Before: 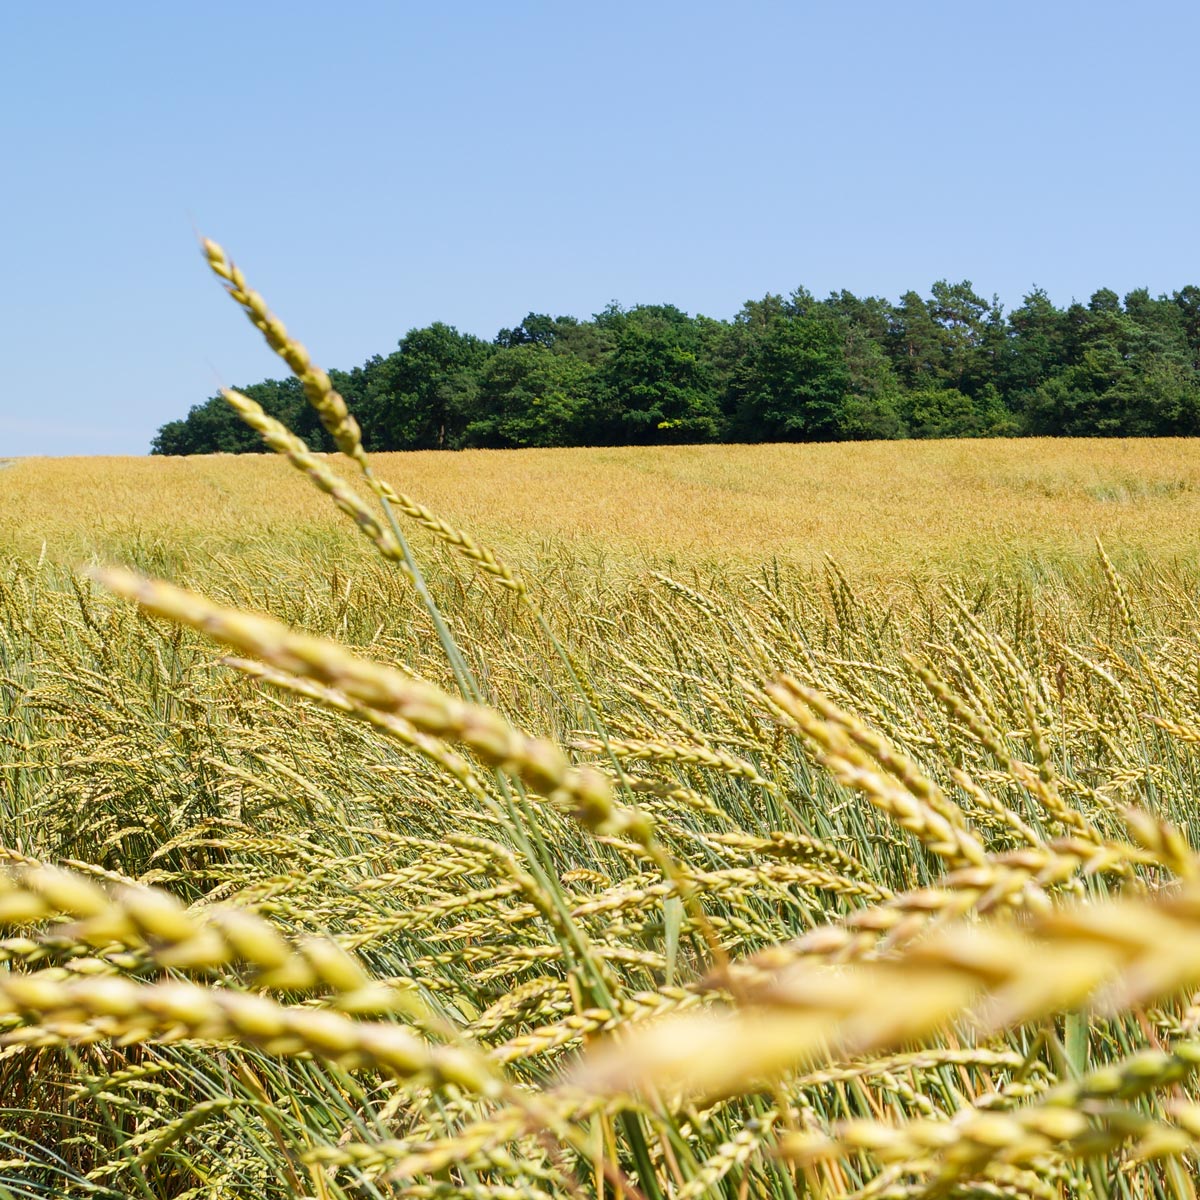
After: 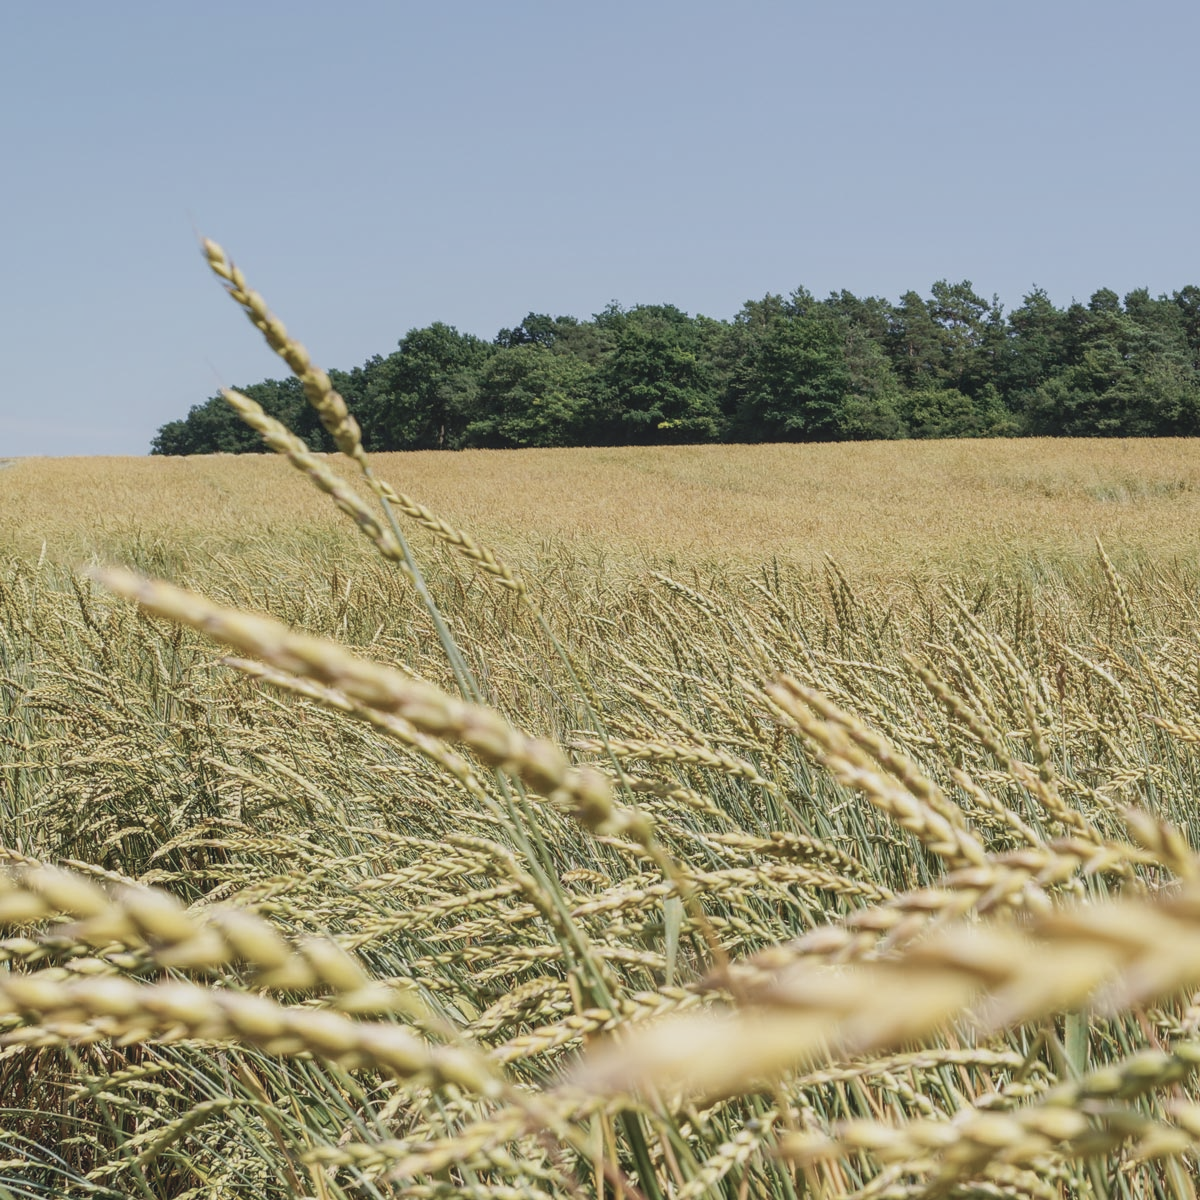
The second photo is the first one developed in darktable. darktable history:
contrast brightness saturation: contrast -0.26, saturation -0.43
local contrast: detail 130%
